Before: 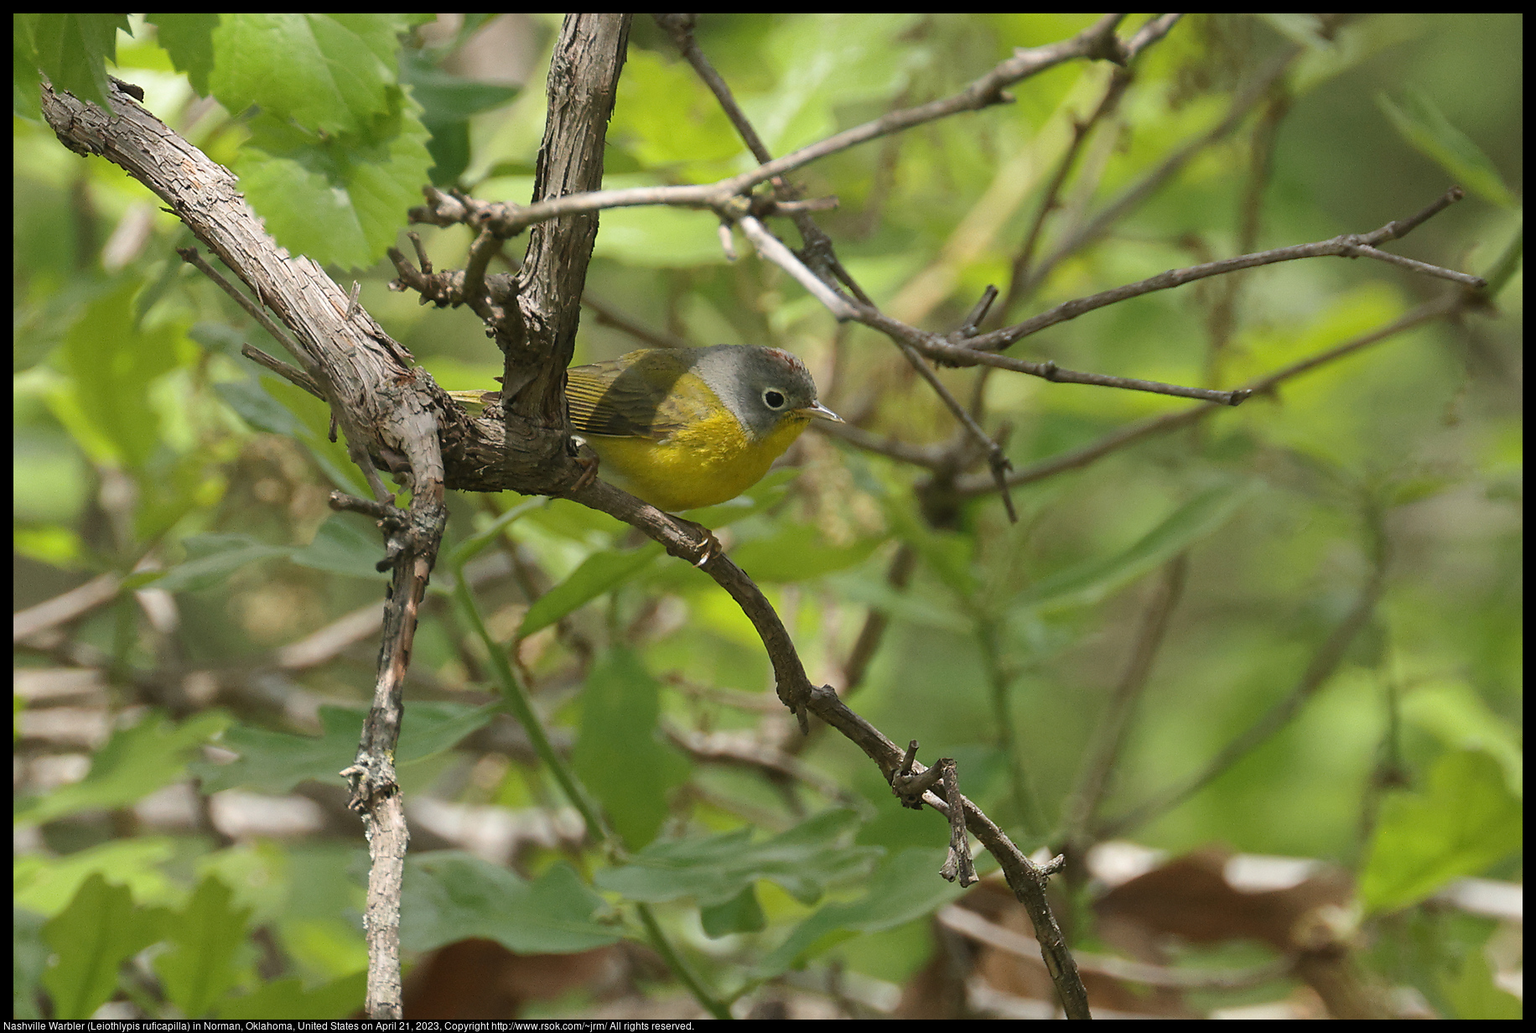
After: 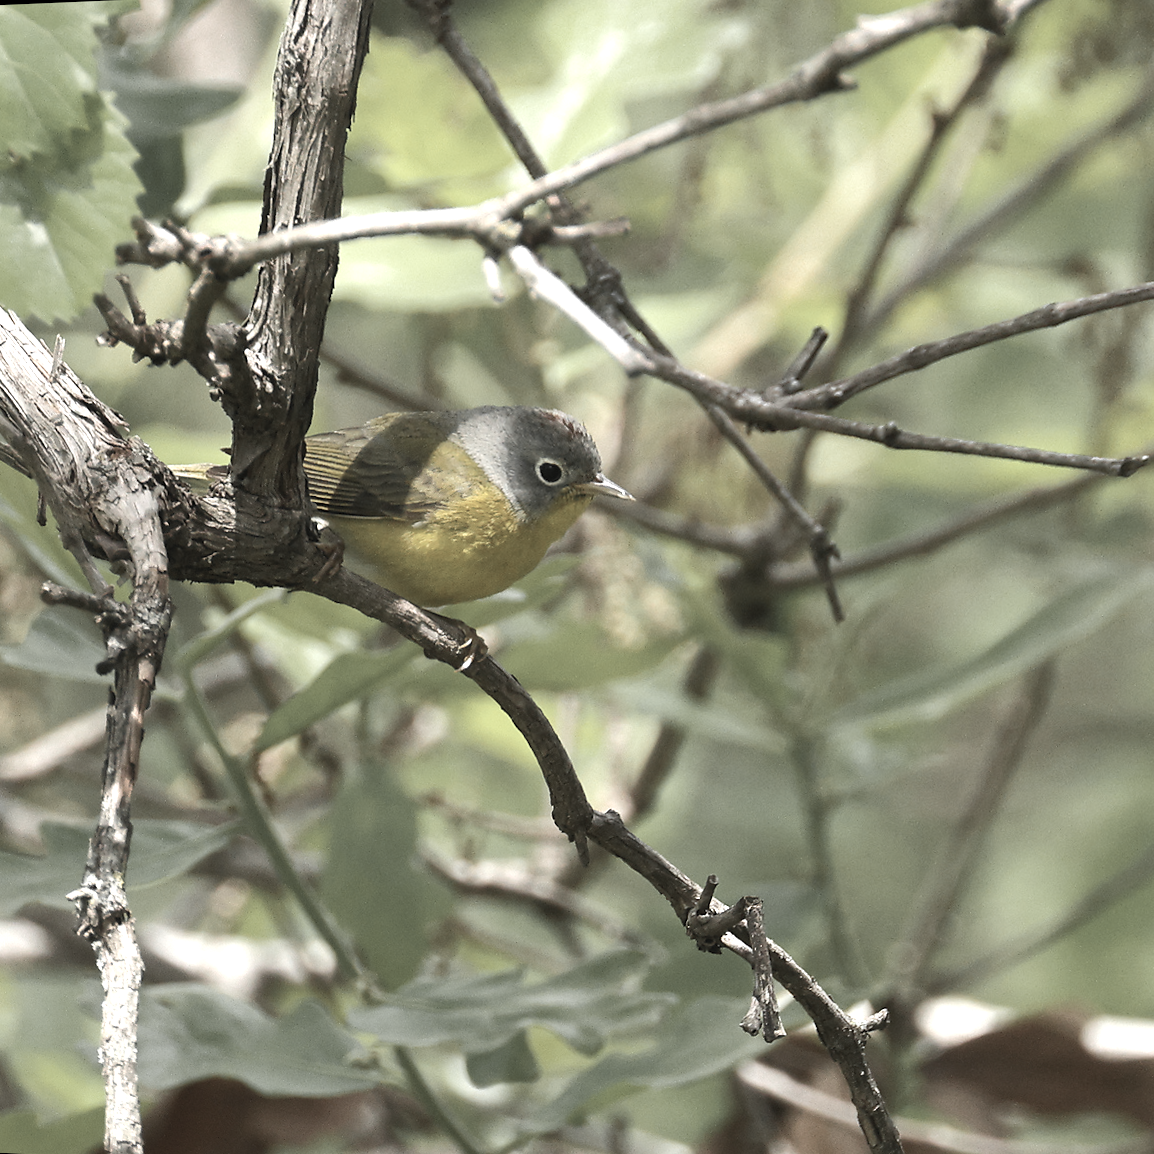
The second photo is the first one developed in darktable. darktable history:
color zones: curves: ch0 [(0, 0.613) (0.01, 0.613) (0.245, 0.448) (0.498, 0.529) (0.642, 0.665) (0.879, 0.777) (0.99, 0.613)]; ch1 [(0, 0.035) (0.121, 0.189) (0.259, 0.197) (0.415, 0.061) (0.589, 0.022) (0.732, 0.022) (0.857, 0.026) (0.991, 0.053)]
rotate and perspective: rotation 0.062°, lens shift (vertical) 0.115, lens shift (horizontal) -0.133, crop left 0.047, crop right 0.94, crop top 0.061, crop bottom 0.94
crop and rotate: left 15.446%, right 17.836%
tone curve: curves: ch0 [(0, 0) (0.339, 0.306) (0.687, 0.706) (1, 1)], color space Lab, linked channels, preserve colors none
levels: levels [0, 0.394, 0.787]
